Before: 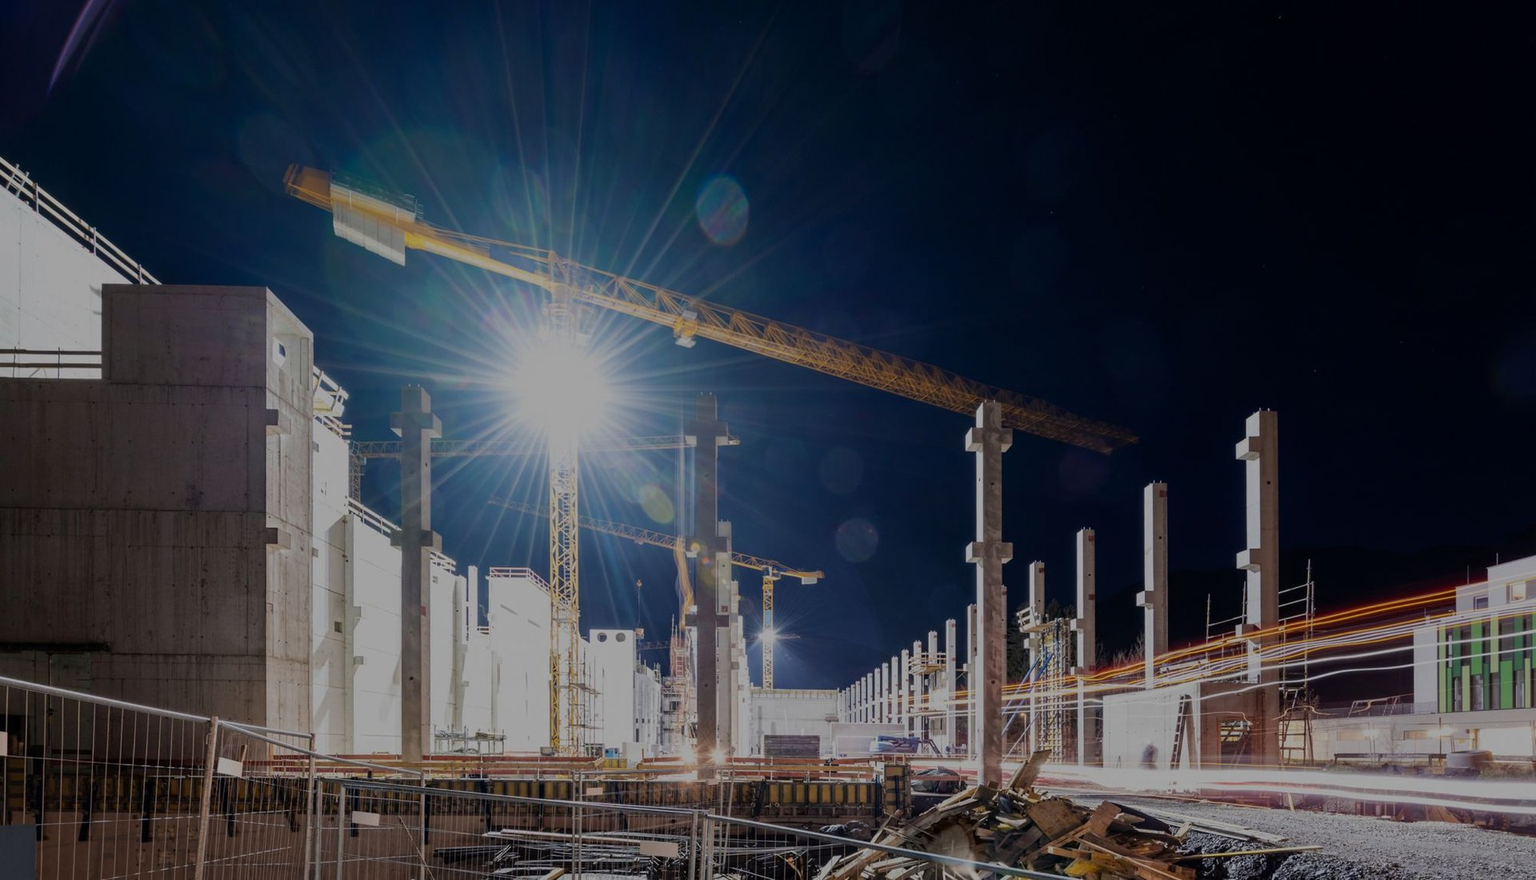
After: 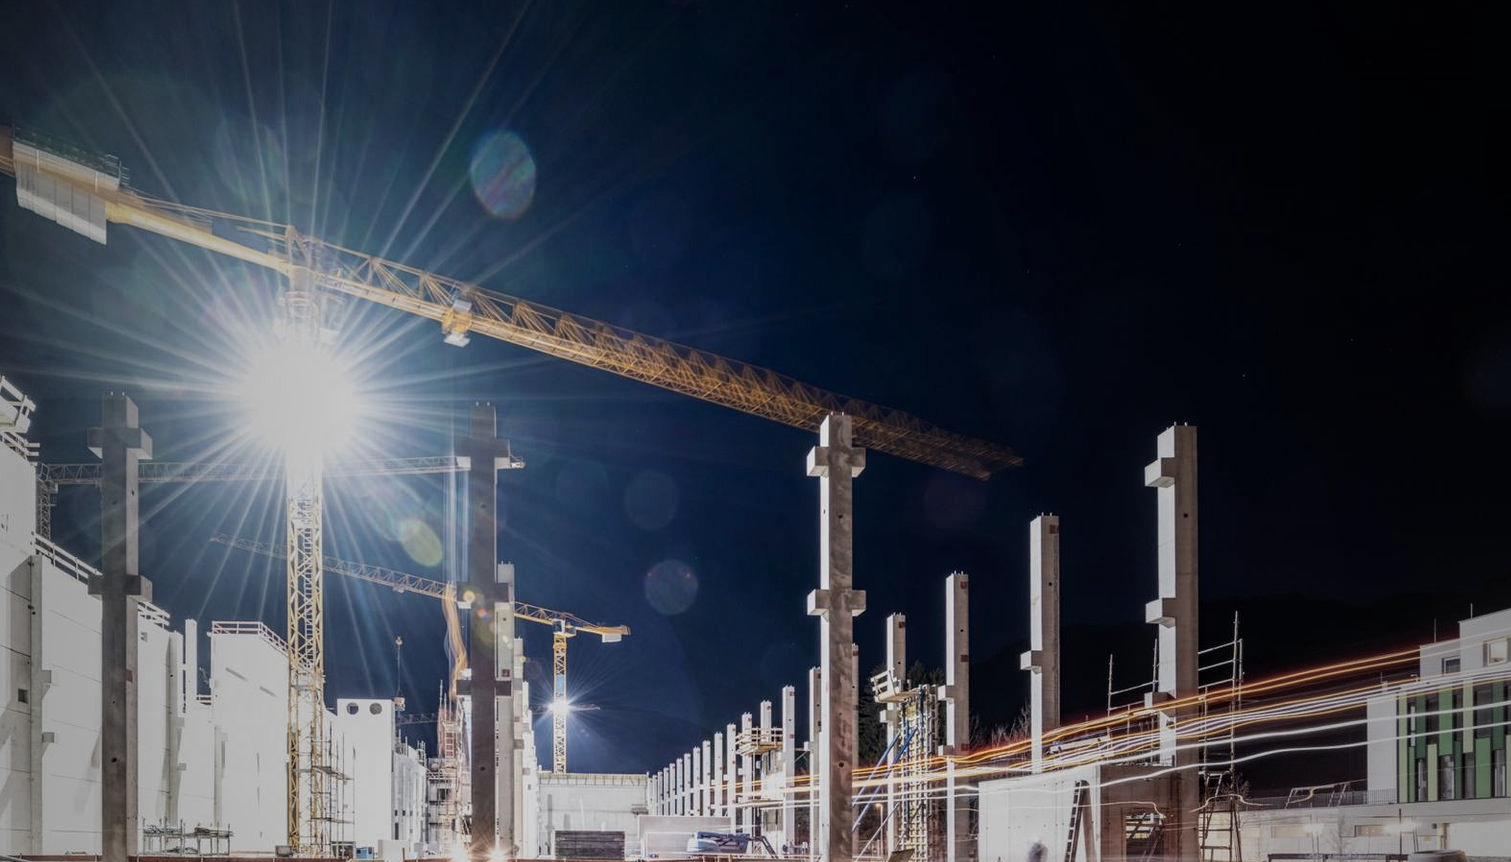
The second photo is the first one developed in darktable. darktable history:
crop and rotate: left 20.852%, top 8.057%, right 0.436%, bottom 13.532%
local contrast: on, module defaults
exposure: exposure 0.609 EV, compensate highlight preservation false
tone equalizer: -8 EV -0.439 EV, -7 EV -0.376 EV, -6 EV -0.322 EV, -5 EV -0.208 EV, -3 EV 0.216 EV, -2 EV 0.326 EV, -1 EV 0.37 EV, +0 EV 0.422 EV, edges refinement/feathering 500, mask exposure compensation -1.57 EV, preserve details no
vignetting: fall-off start 18%, fall-off radius 137.76%, width/height ratio 0.625, shape 0.587, unbound false
